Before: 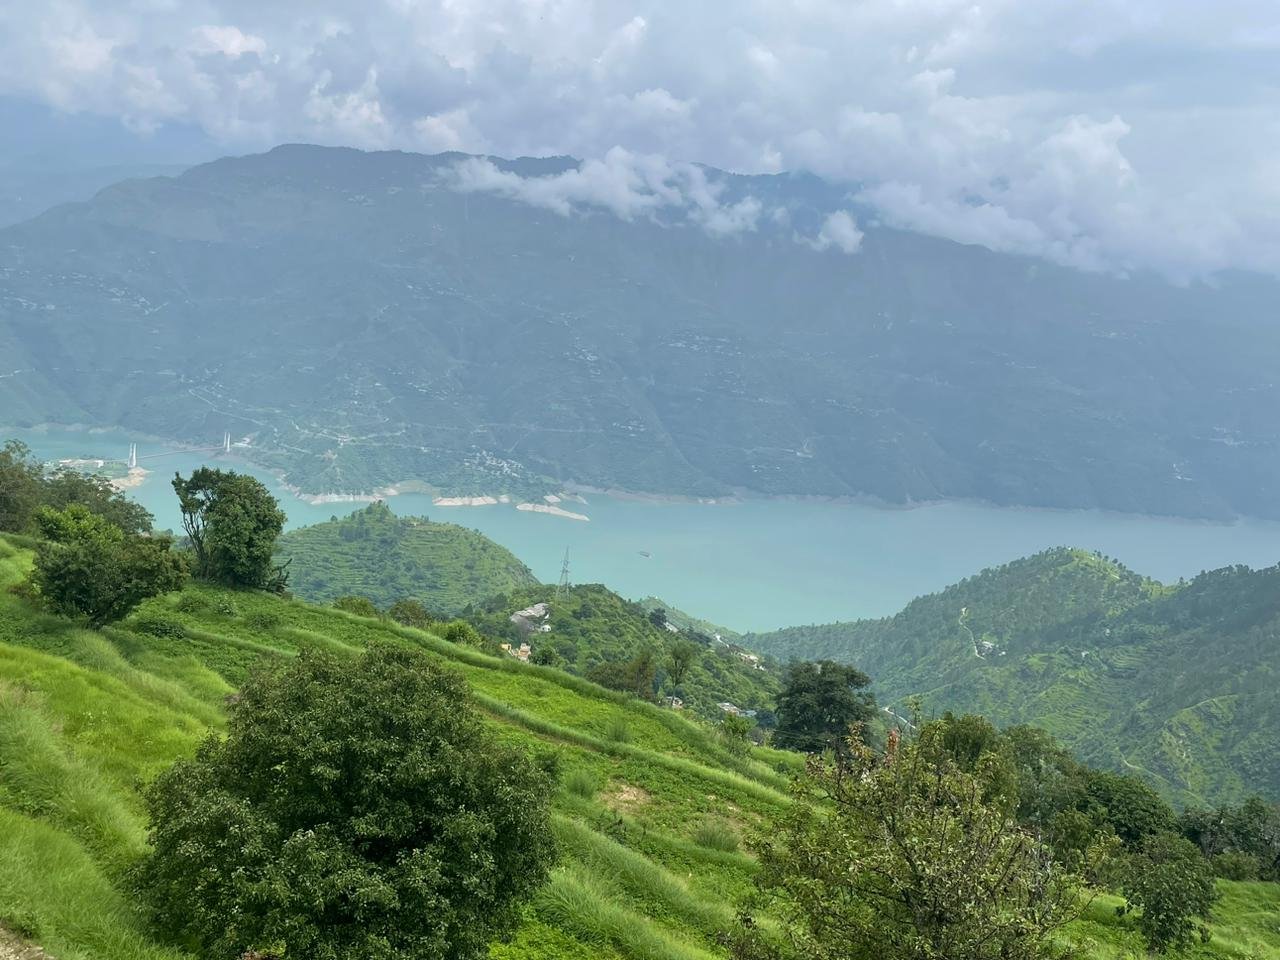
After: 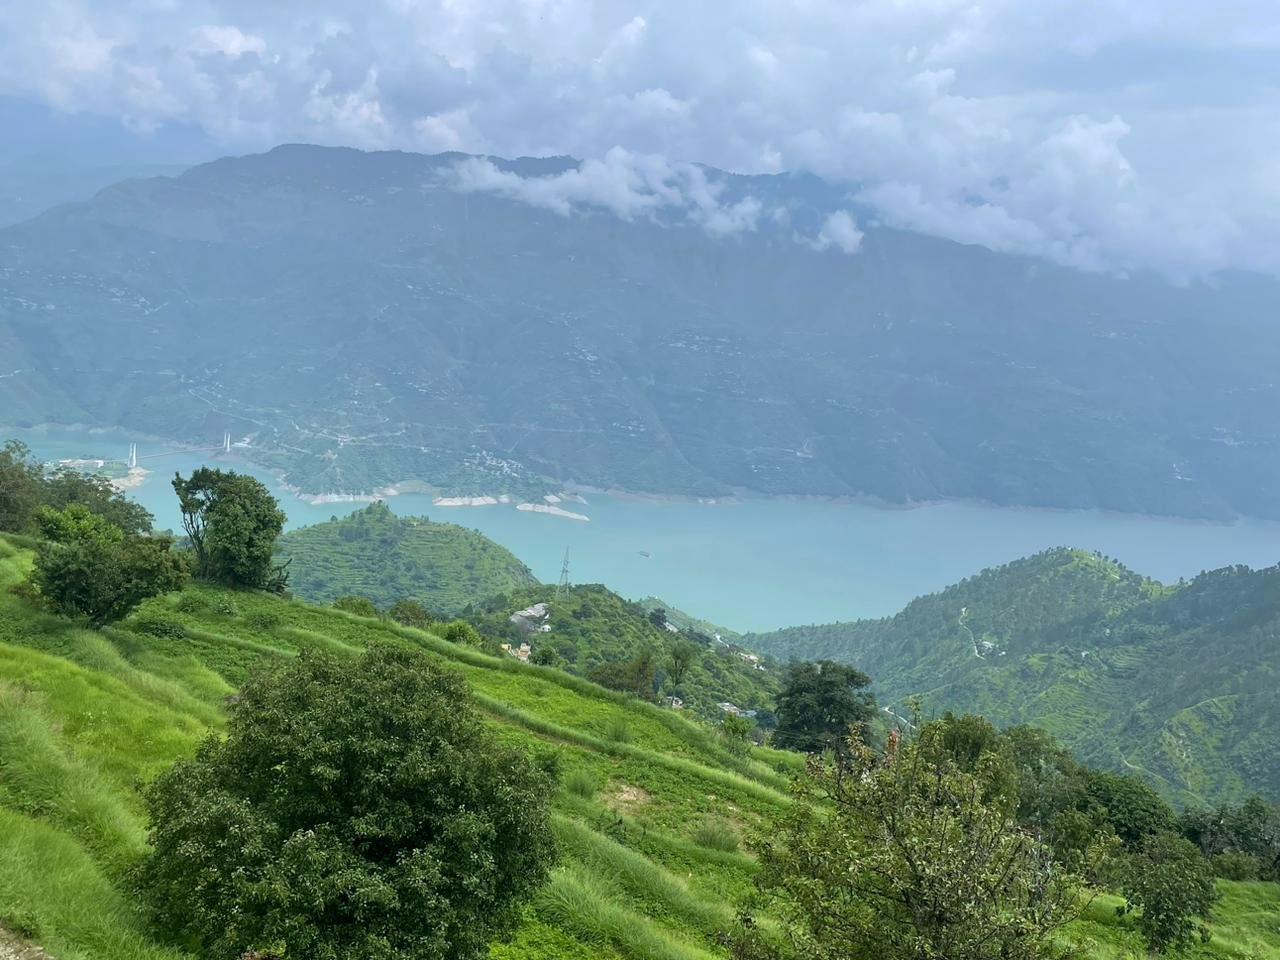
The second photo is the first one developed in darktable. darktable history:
base curve: exposure shift 0, preserve colors none
white balance: red 0.967, blue 1.049
